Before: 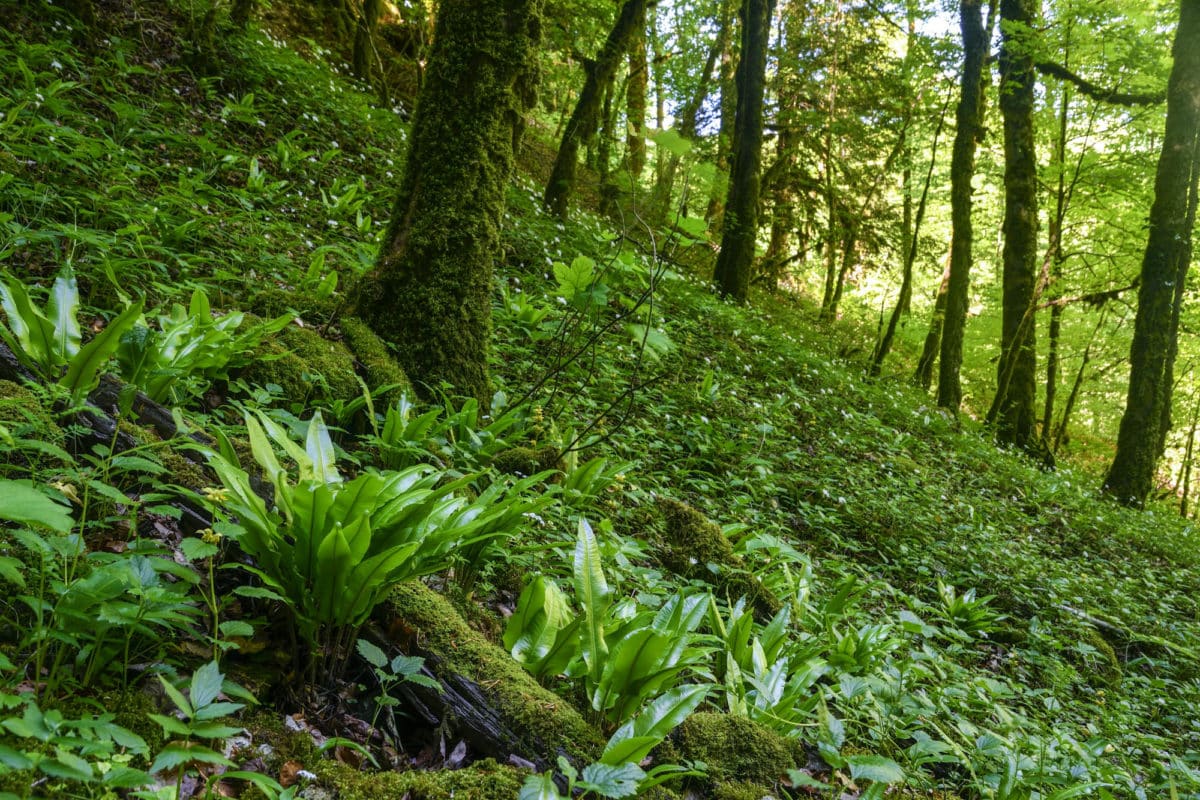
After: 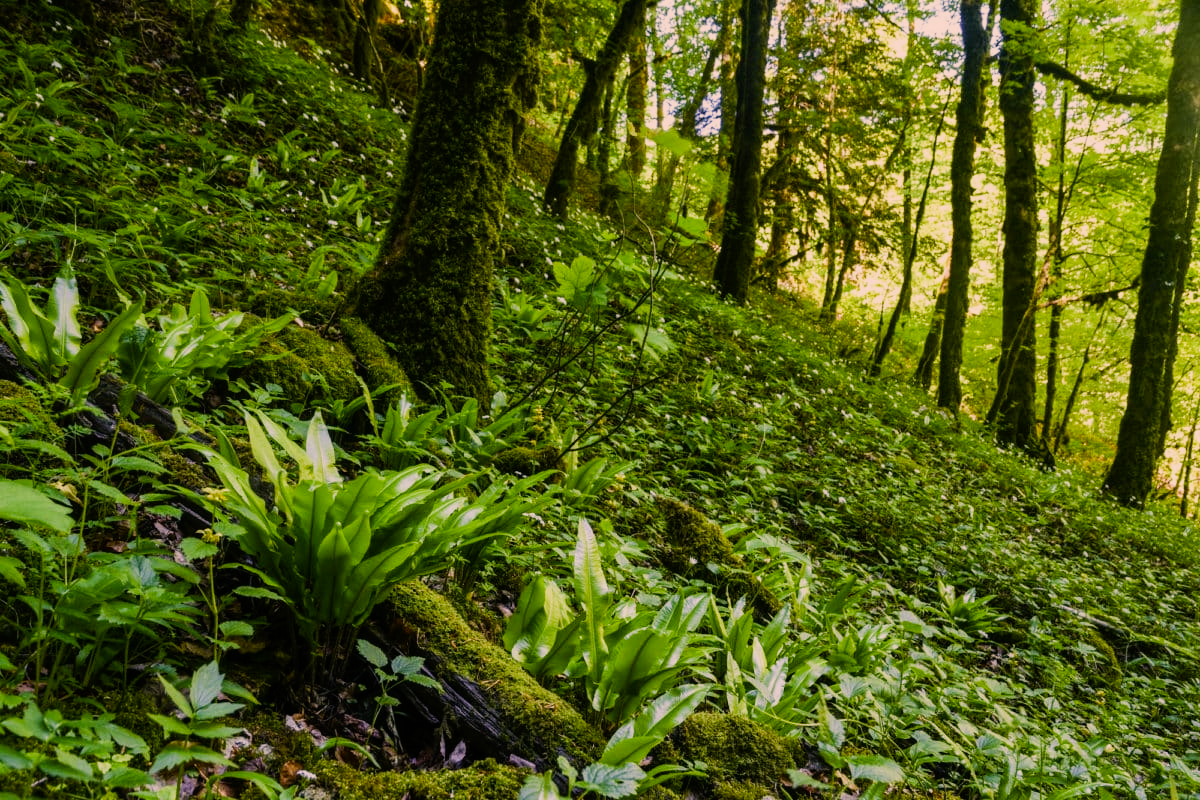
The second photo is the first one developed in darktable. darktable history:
color correction: highlights a* 11.96, highlights b* 11.58
sigmoid: on, module defaults
